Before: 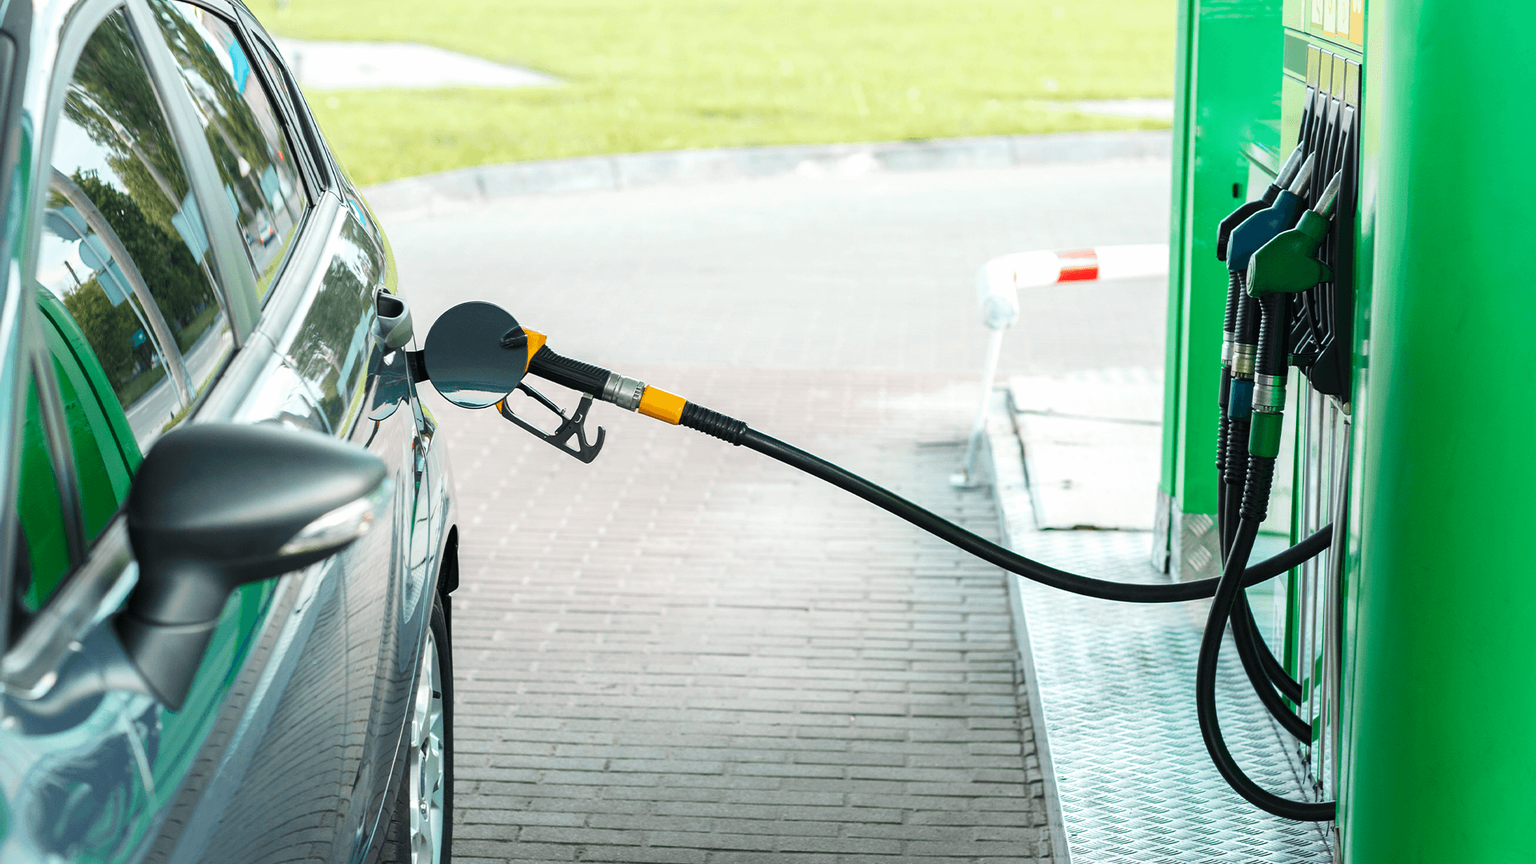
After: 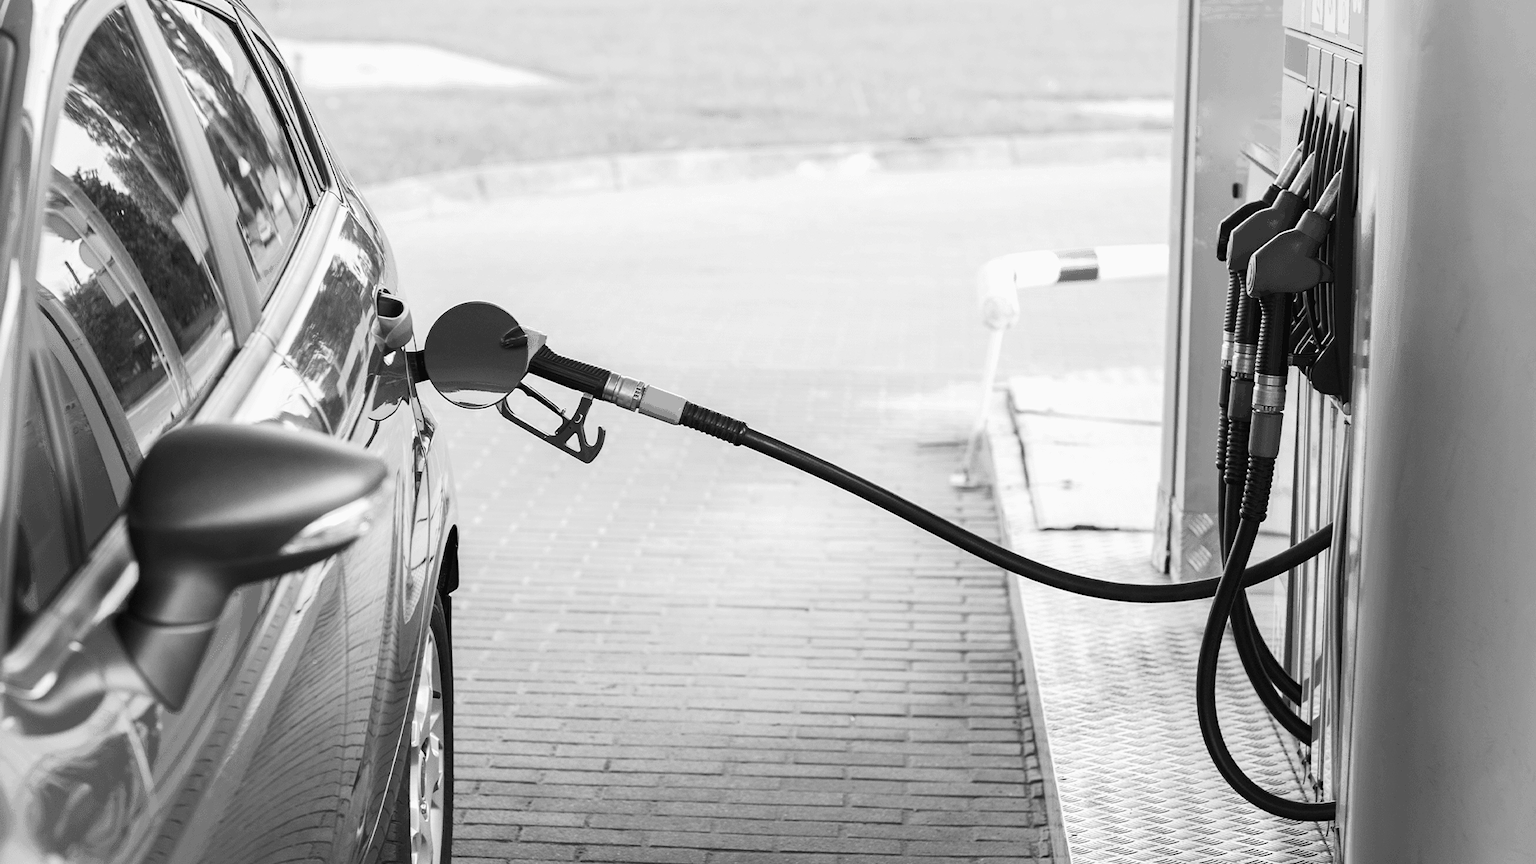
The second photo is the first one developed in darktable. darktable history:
tone curve: curves: ch0 [(0, 0) (0.003, 0.014) (0.011, 0.019) (0.025, 0.028) (0.044, 0.044) (0.069, 0.069) (0.1, 0.1) (0.136, 0.131) (0.177, 0.168) (0.224, 0.206) (0.277, 0.255) (0.335, 0.309) (0.399, 0.374) (0.468, 0.452) (0.543, 0.535) (0.623, 0.623) (0.709, 0.72) (0.801, 0.815) (0.898, 0.898) (1, 1)], preserve colors none
color look up table: target L [93.4, 88.47, 84.2, 87.05, 87.05, 69.24, 68.87, 49.64, 45.36, 42.37, 22.62, 200.82, 82.76, 77.71, 70.73, 61.7, 62.46, 53.09, 54.76, 51.62, 46.43, 38.8, 37.41, 34.03, 14.2, 13.71, 12.25, 95.84, 85.63, 73.19, 63.98, 64.48, 59.66, 48.57, 44.82, 42.78, 47.24, 25.32, 10.27, 18.94, 8.757, 93.75, 87.76, 81.69, 68.49, 69.61, 45.63, 42.1, 20.79], target a [0 ×7, -0.001, 0.001, 0.001, 0 ×4, 0.001, 0, 0, 0.001, 0, 0, 0, 0.001, 0 ×5, -0.002, 0, 0.001 ×5, 0 ×12, 0.001, 0.001, 0], target b [-0.001, 0 ×6, 0.012, -0.005, -0.005, -0.001, -0.001, 0, 0, -0.006, 0, 0, -0.004, -0.001, -0.001, -0.001, -0.005, -0.004, -0.001, 0, 0, 0, 0.023, 0, -0.006, 0, -0.006, -0.006, -0.005, 0.011, -0.001, -0.001, -0.001, 0, 0.006, 0, -0.001, 0 ×4, -0.005, -0.005, 0.006], num patches 49
